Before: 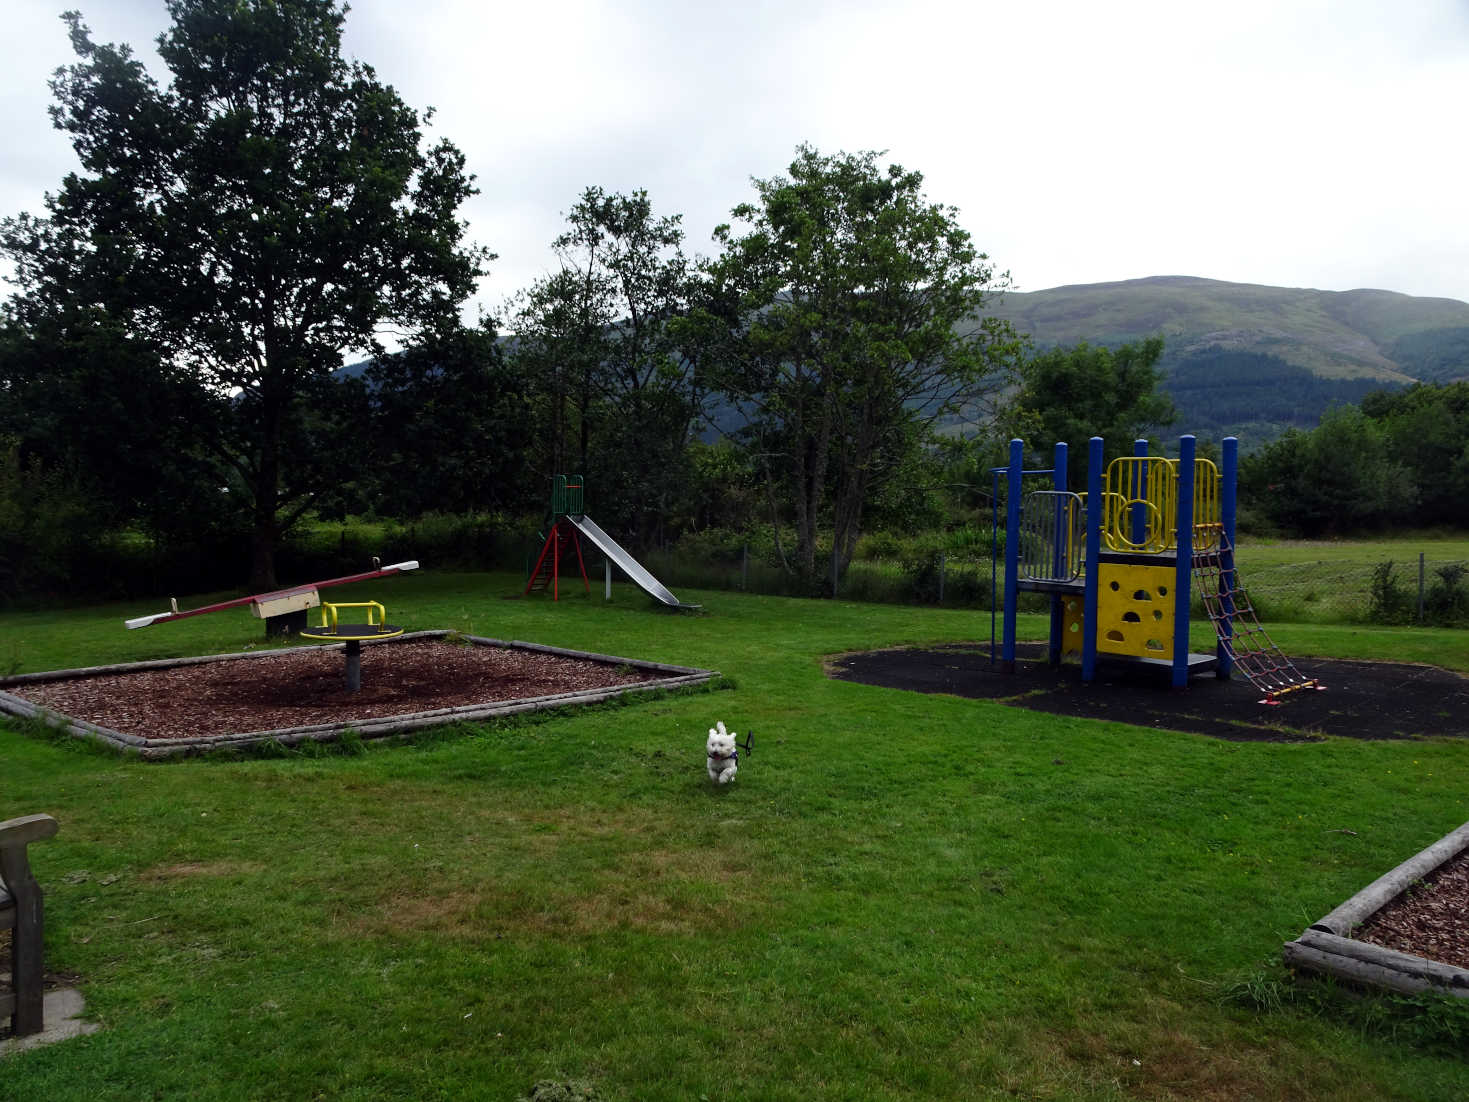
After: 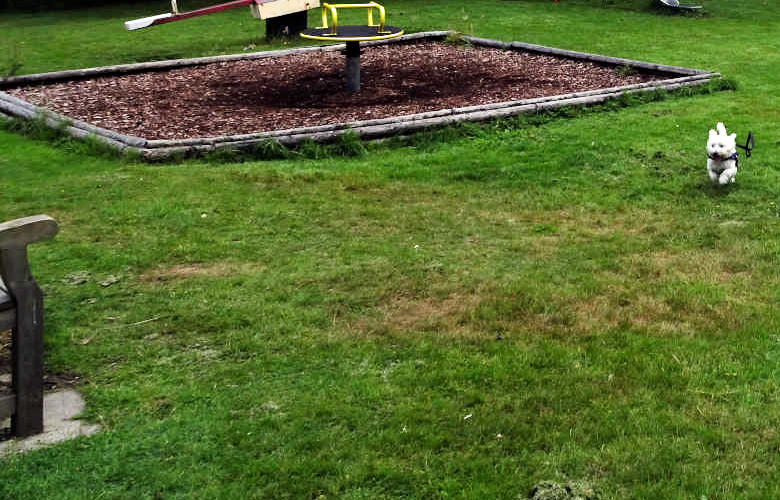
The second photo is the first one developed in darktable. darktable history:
crop and rotate: top 54.413%, right 46.856%, bottom 0.158%
filmic rgb: middle gray luminance 21.46%, black relative exposure -14.08 EV, white relative exposure 2.96 EV, target black luminance 0%, hardness 8.87, latitude 60.13%, contrast 1.21, highlights saturation mix 3.97%, shadows ↔ highlights balance 41.81%
exposure: black level correction 0, exposure 1.199 EV, compensate highlight preservation false
